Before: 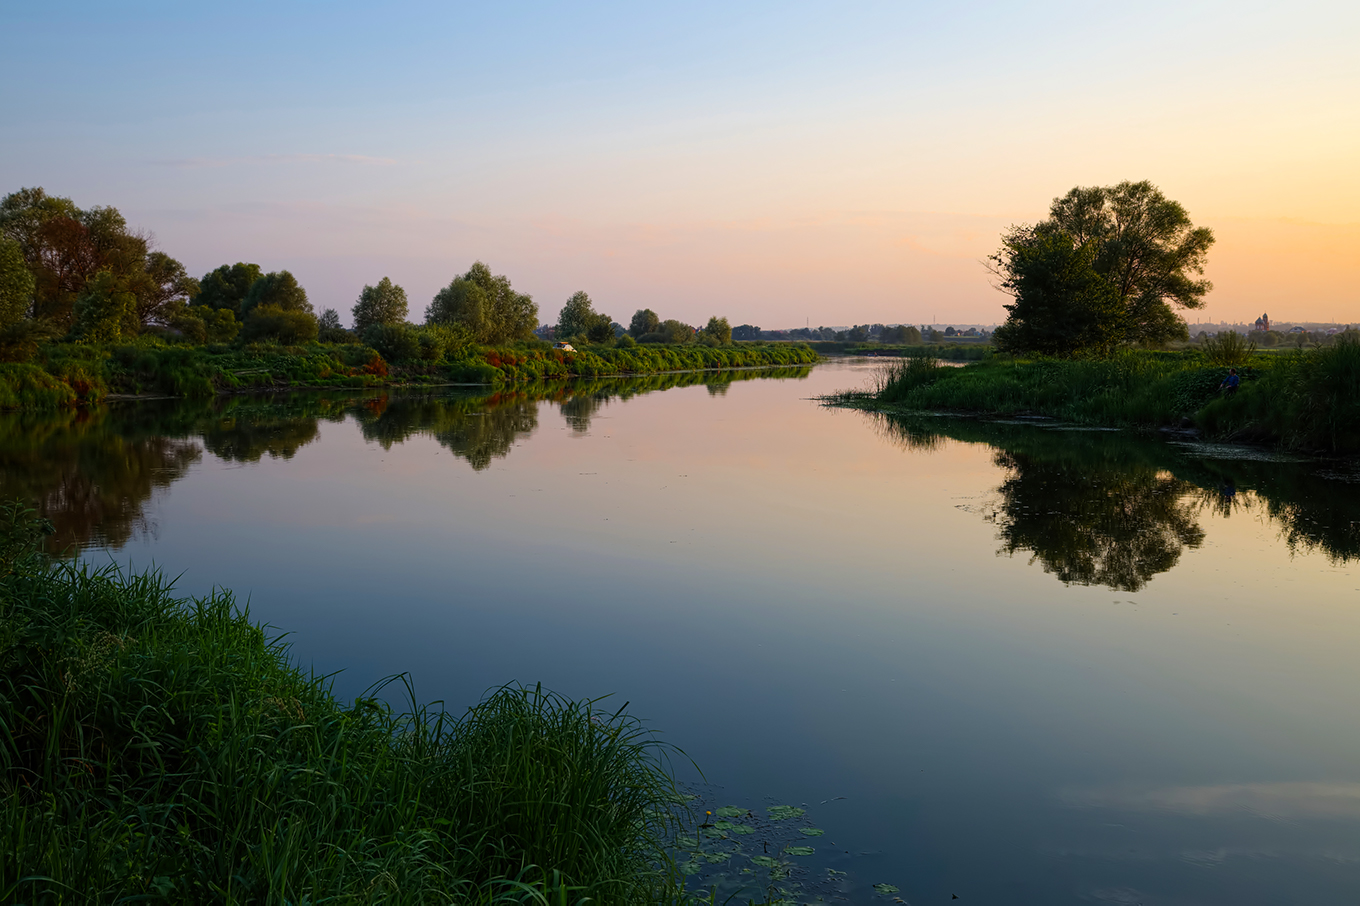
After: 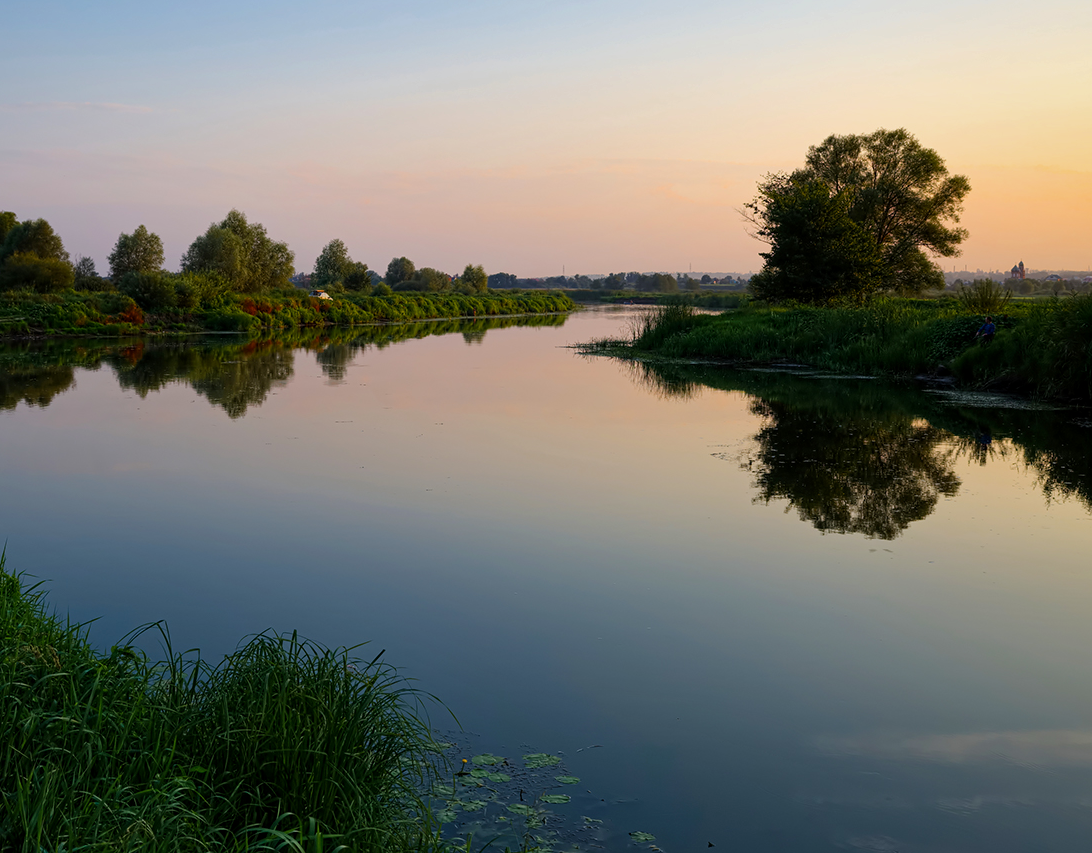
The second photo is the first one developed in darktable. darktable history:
shadows and highlights: shadows 35, highlights -35, soften with gaussian
exposure: black level correction 0.002, exposure -0.1 EV, compensate highlight preservation false
crop and rotate: left 17.959%, top 5.771%, right 1.742%
